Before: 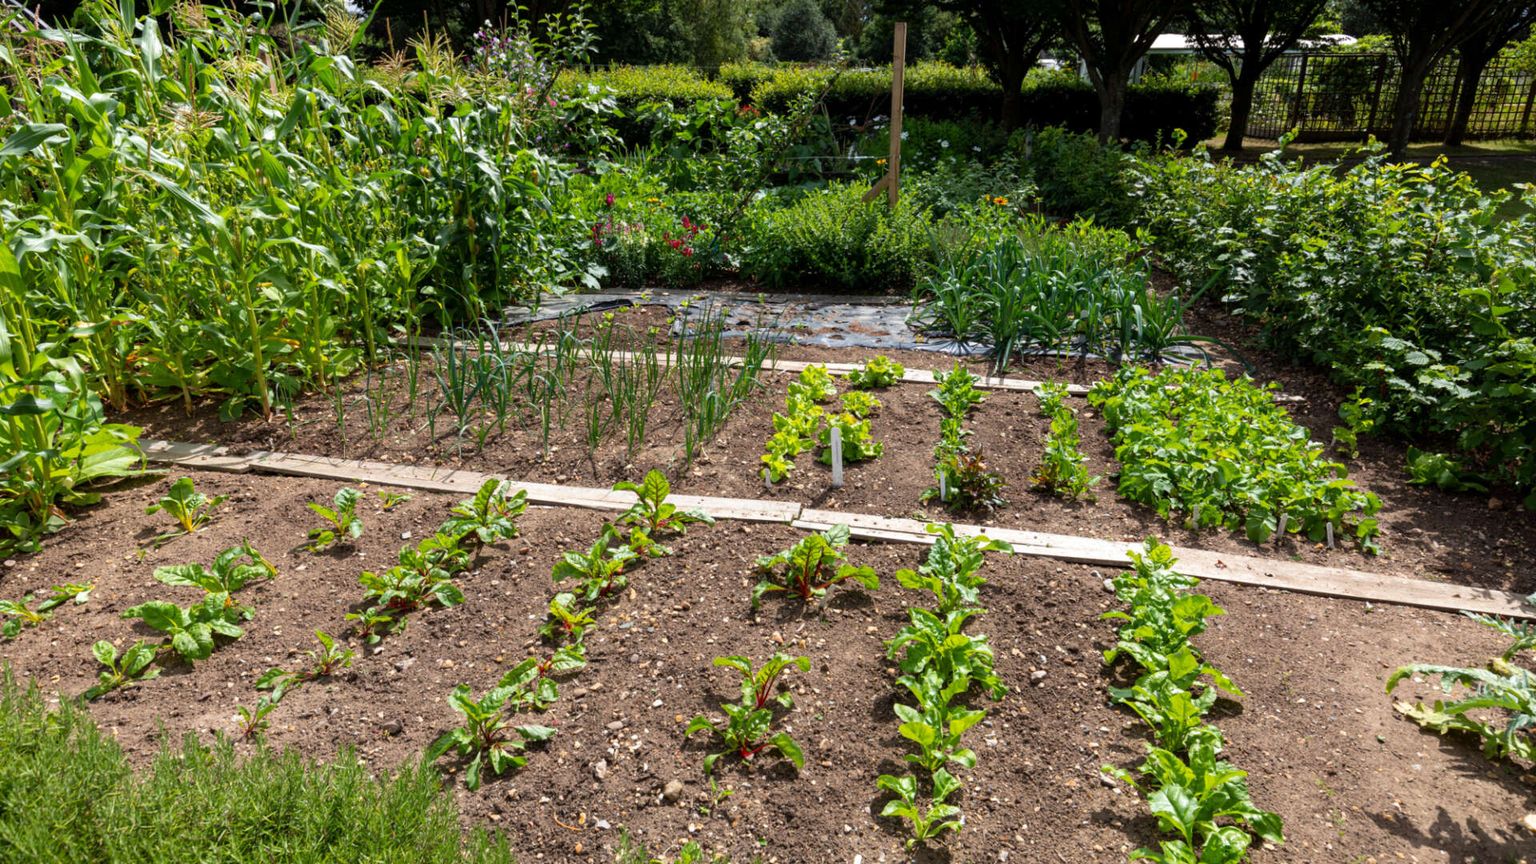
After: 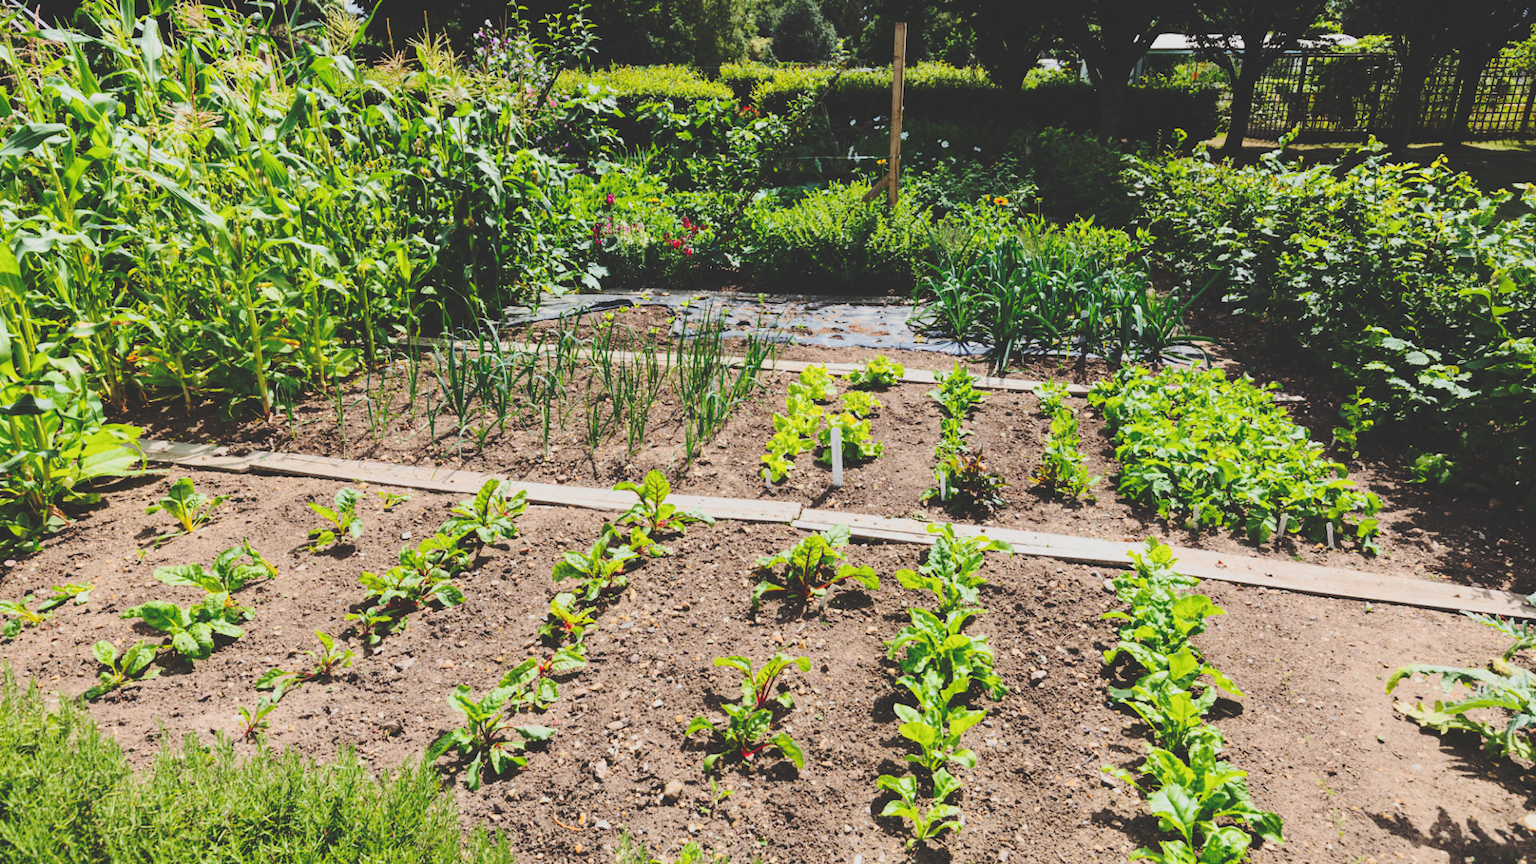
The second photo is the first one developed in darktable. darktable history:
tone equalizer: -7 EV 0.144 EV, -6 EV 0.576 EV, -5 EV 1.17 EV, -4 EV 1.32 EV, -3 EV 1.18 EV, -2 EV 0.6 EV, -1 EV 0.158 EV, edges refinement/feathering 500, mask exposure compensation -1.57 EV, preserve details no
base curve: curves: ch0 [(0, 0.024) (0.055, 0.065) (0.121, 0.166) (0.236, 0.319) (0.693, 0.726) (1, 1)], preserve colors none
exposure: black level correction 0, exposure -0.841 EV, compensate highlight preservation false
